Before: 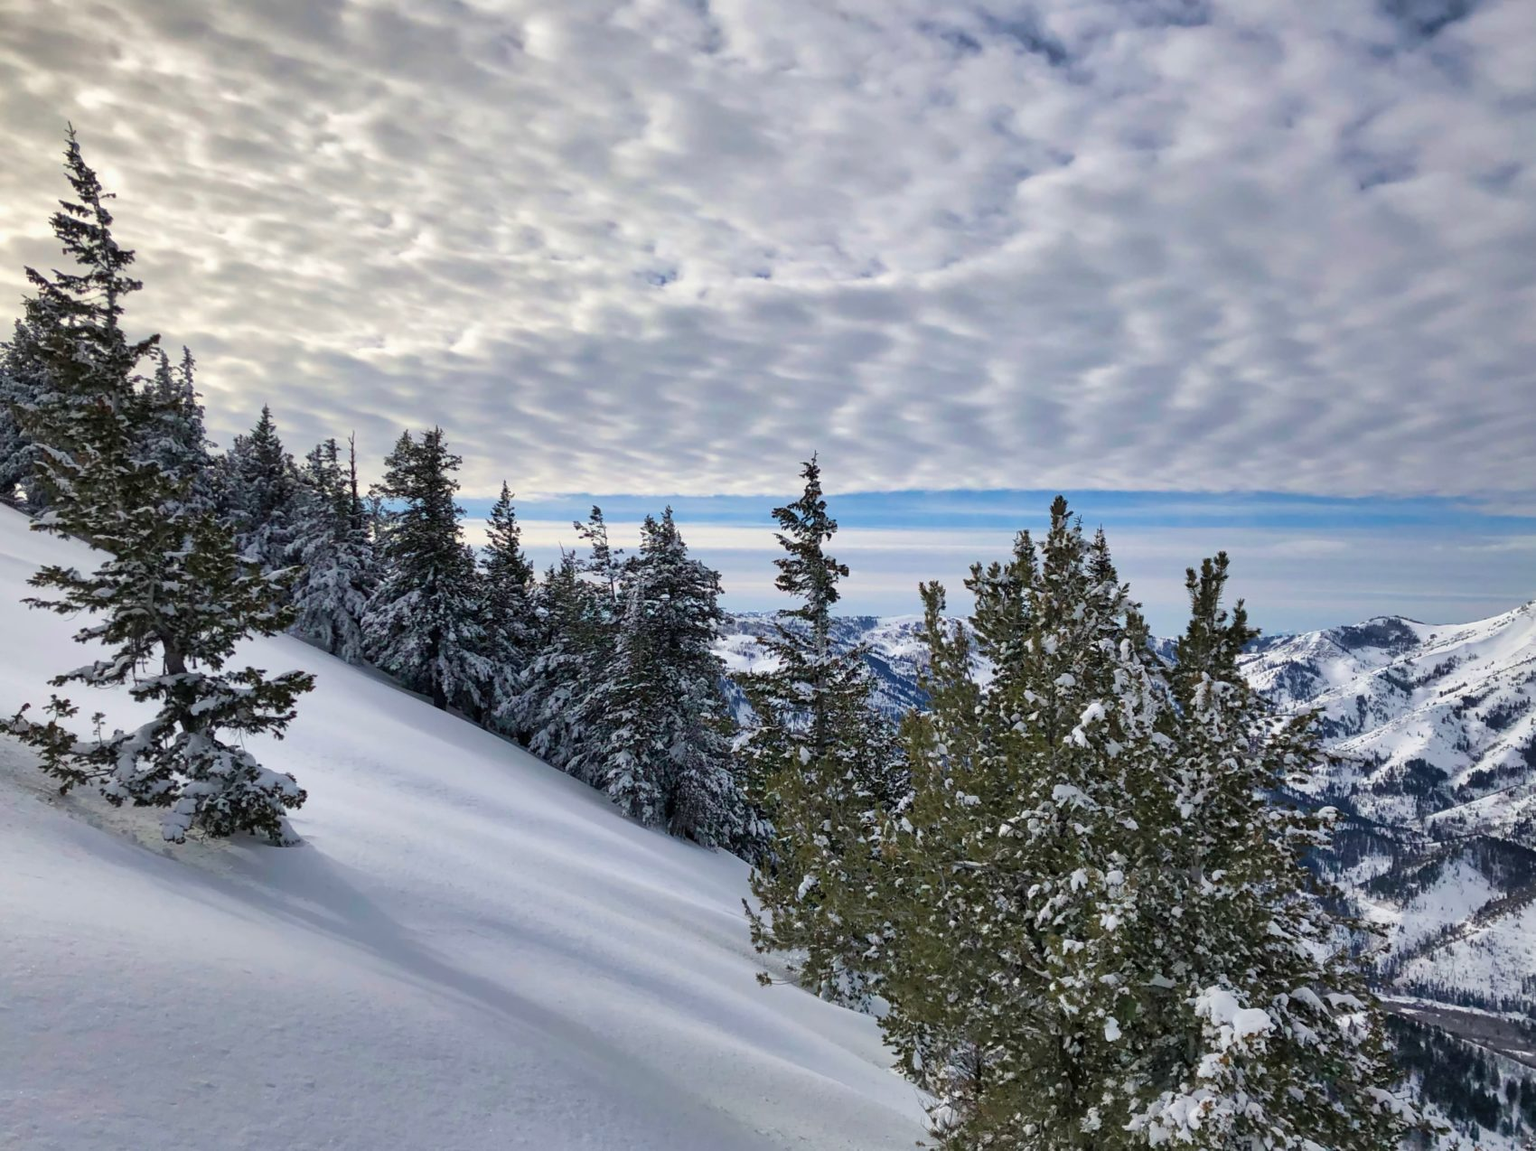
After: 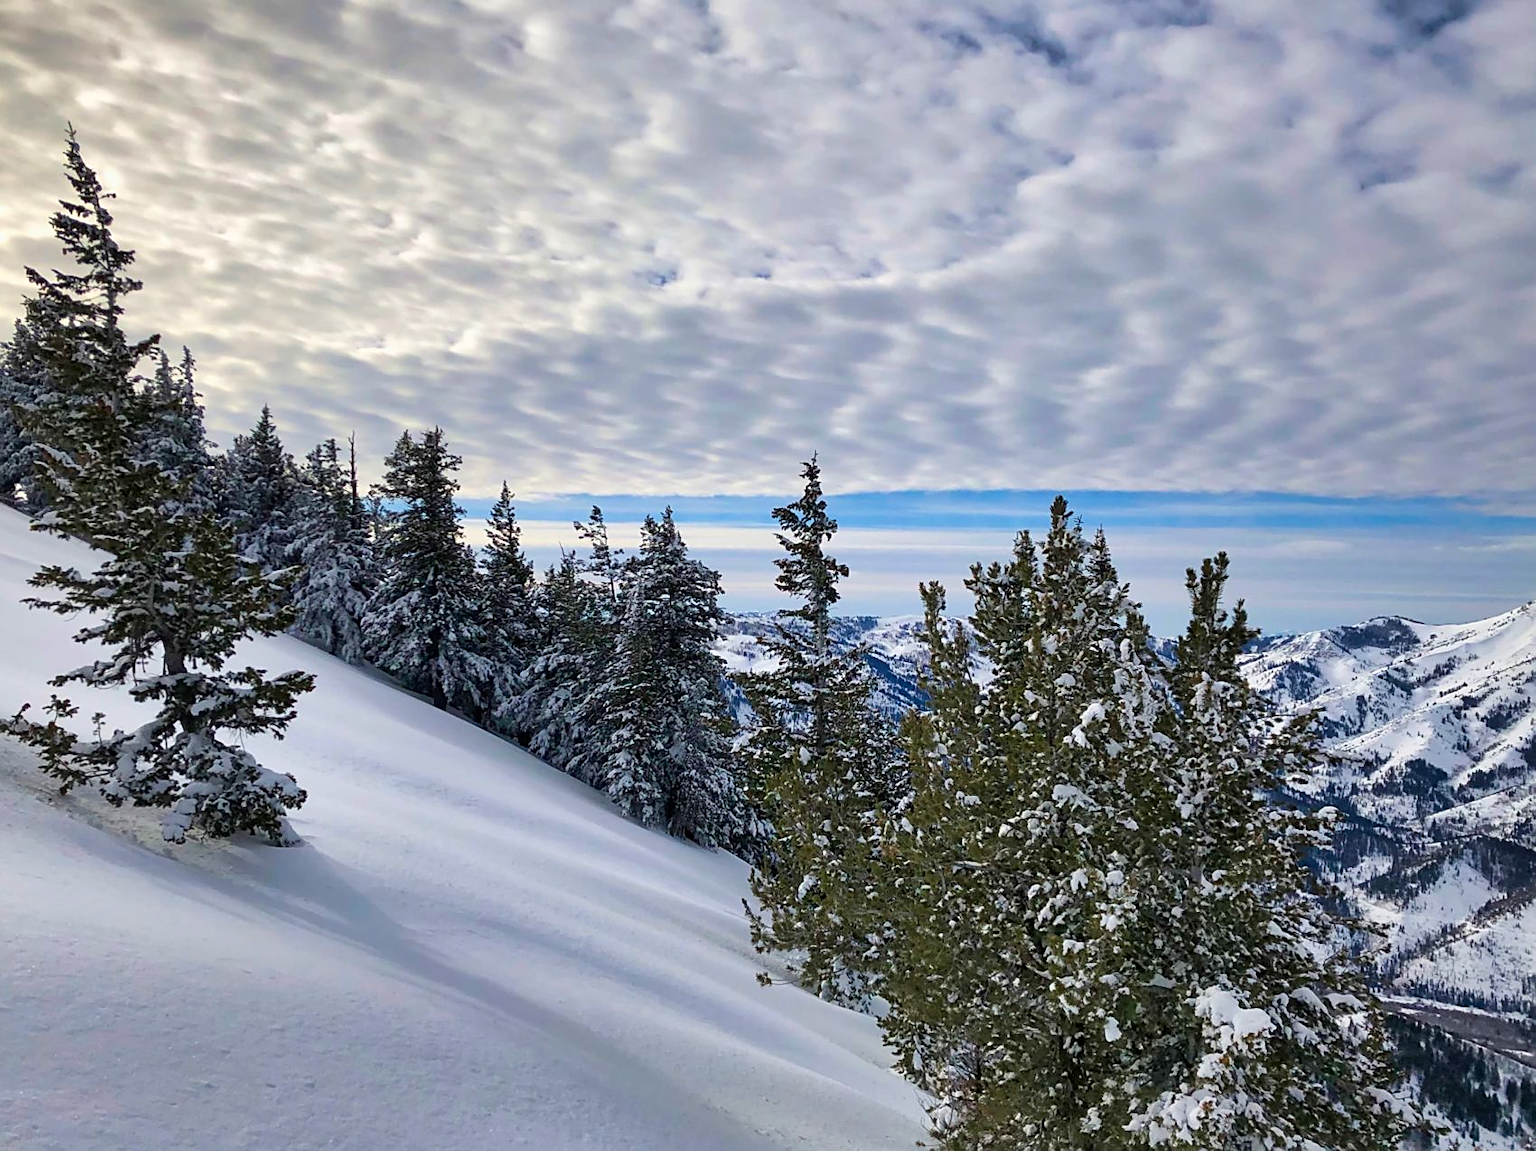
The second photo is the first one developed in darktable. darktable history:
contrast brightness saturation: contrast 0.083, saturation 0.2
sharpen: on, module defaults
